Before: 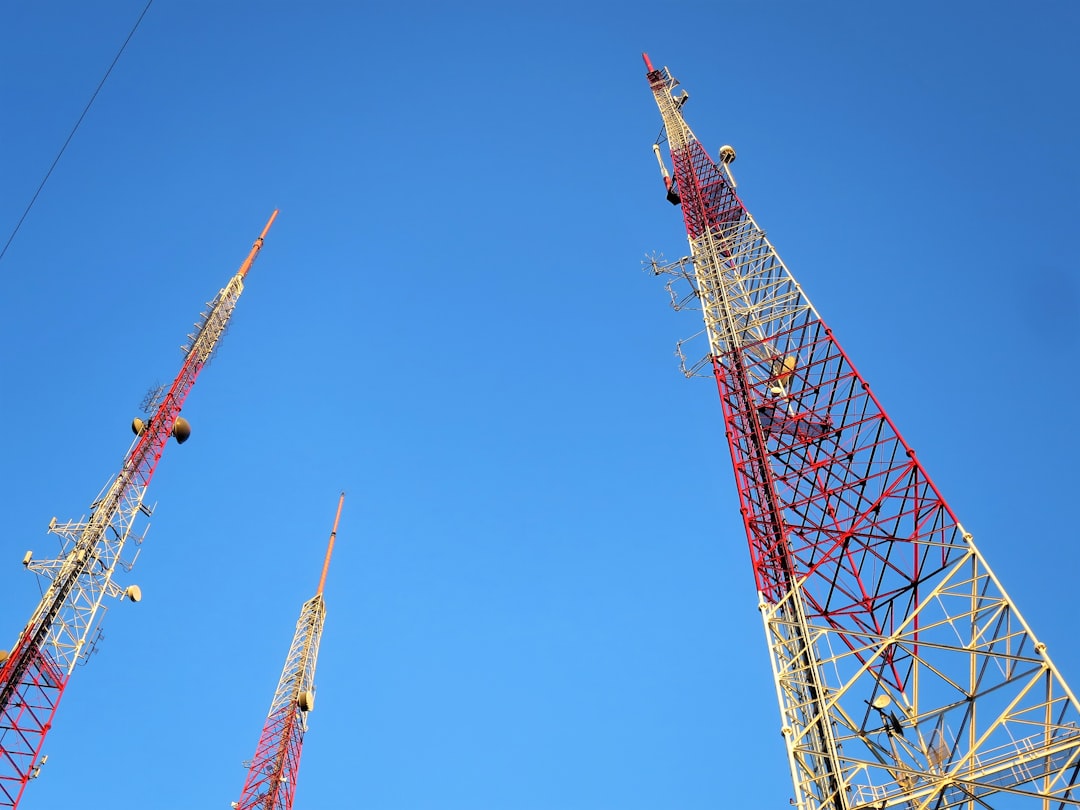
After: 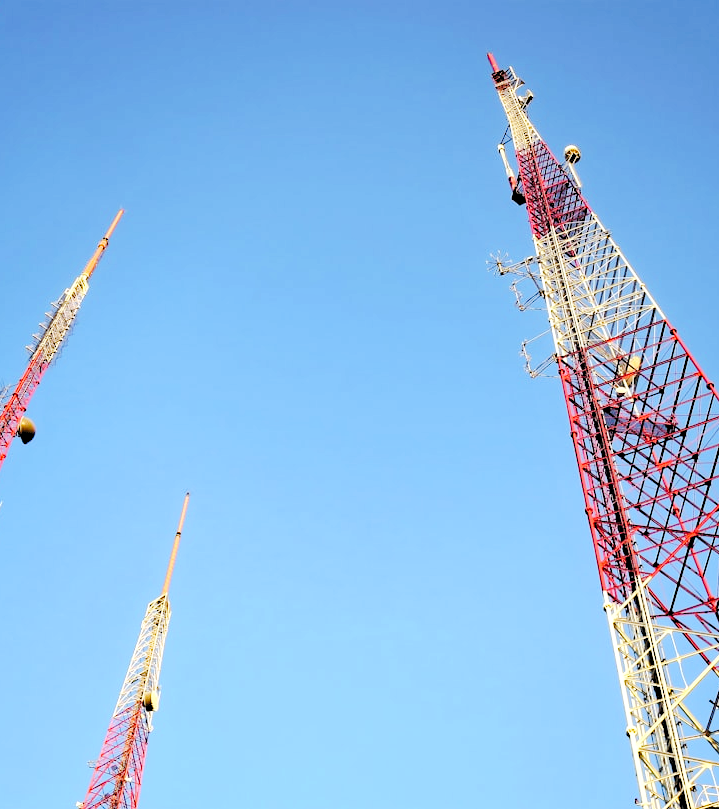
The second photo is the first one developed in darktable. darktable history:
tone equalizer: on, module defaults
crop and rotate: left 14.385%, right 18.948%
base curve: curves: ch0 [(0, 0) (0.028, 0.03) (0.121, 0.232) (0.46, 0.748) (0.859, 0.968) (1, 1)], preserve colors none
contrast brightness saturation: saturation -0.05
tone curve: curves: ch0 [(0, 0) (0.003, 0.032) (0.011, 0.04) (0.025, 0.058) (0.044, 0.084) (0.069, 0.107) (0.1, 0.13) (0.136, 0.158) (0.177, 0.193) (0.224, 0.236) (0.277, 0.283) (0.335, 0.335) (0.399, 0.399) (0.468, 0.467) (0.543, 0.533) (0.623, 0.612) (0.709, 0.698) (0.801, 0.776) (0.898, 0.848) (1, 1)], preserve colors none
haze removal: strength 0.29, distance 0.25, compatibility mode true, adaptive false
rgb levels: levels [[0.01, 0.419, 0.839], [0, 0.5, 1], [0, 0.5, 1]]
